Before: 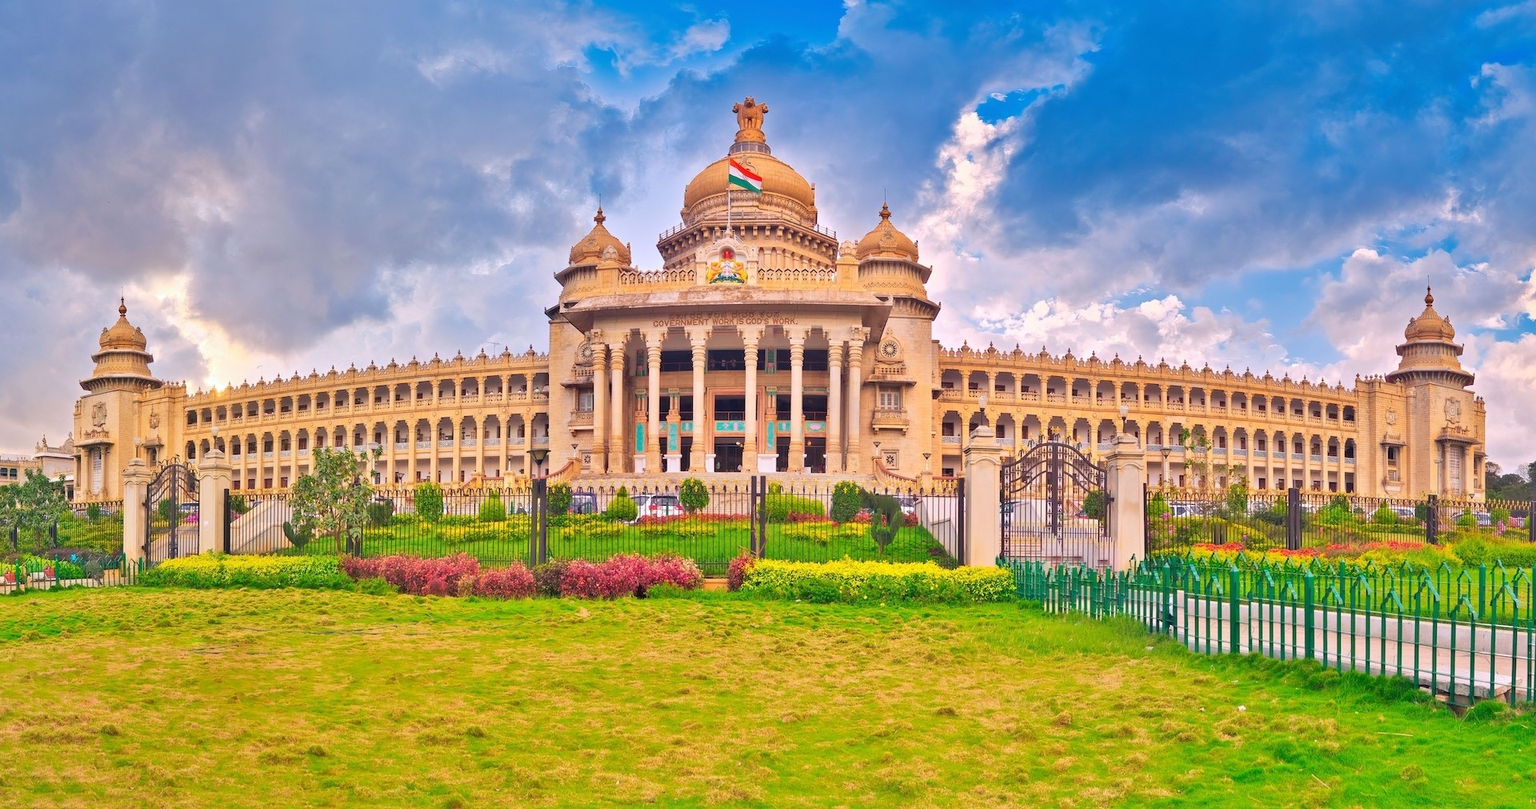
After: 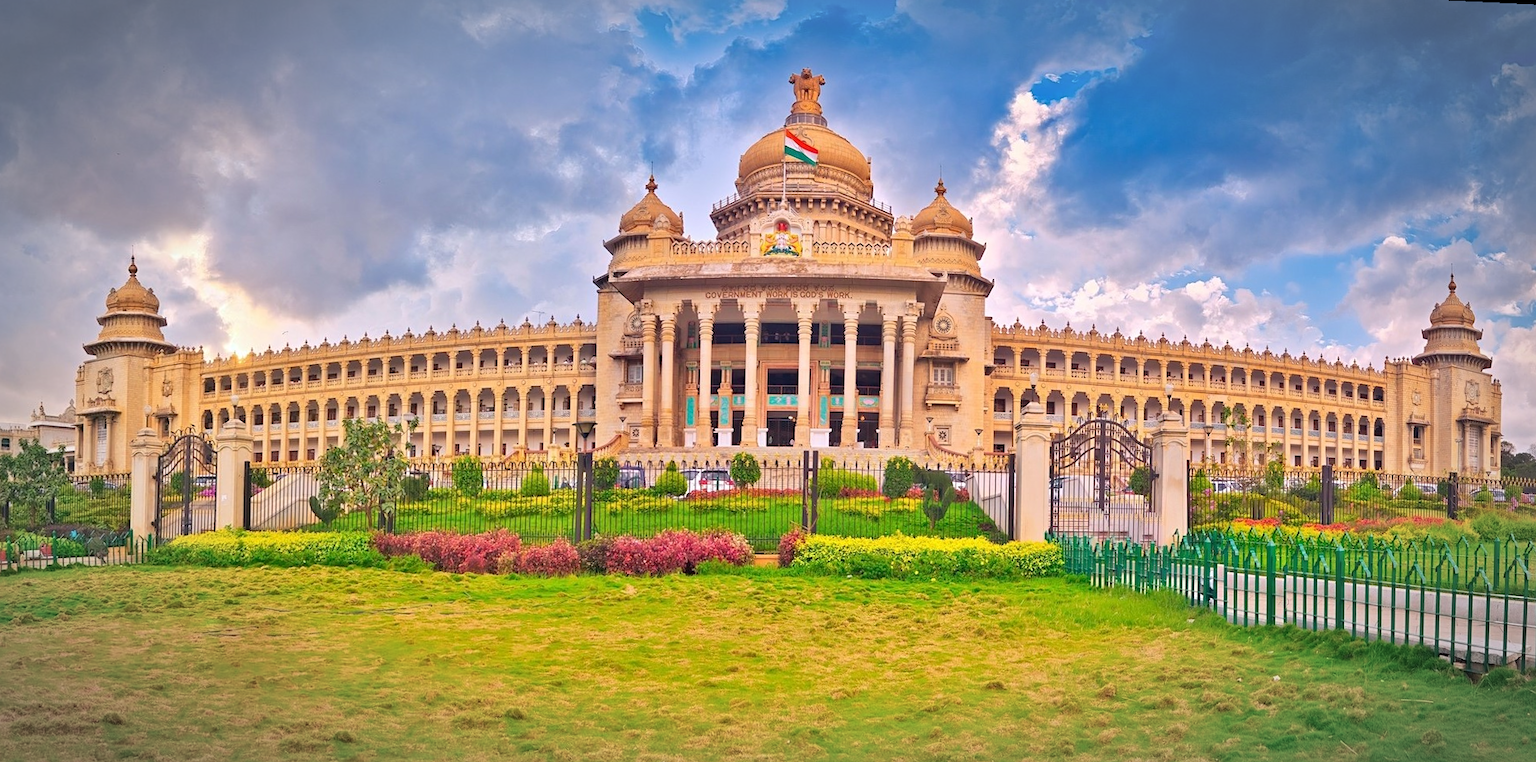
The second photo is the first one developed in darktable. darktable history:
rotate and perspective: rotation 0.679°, lens shift (horizontal) 0.136, crop left 0.009, crop right 0.991, crop top 0.078, crop bottom 0.95
vignetting: automatic ratio true
sharpen: amount 0.2
